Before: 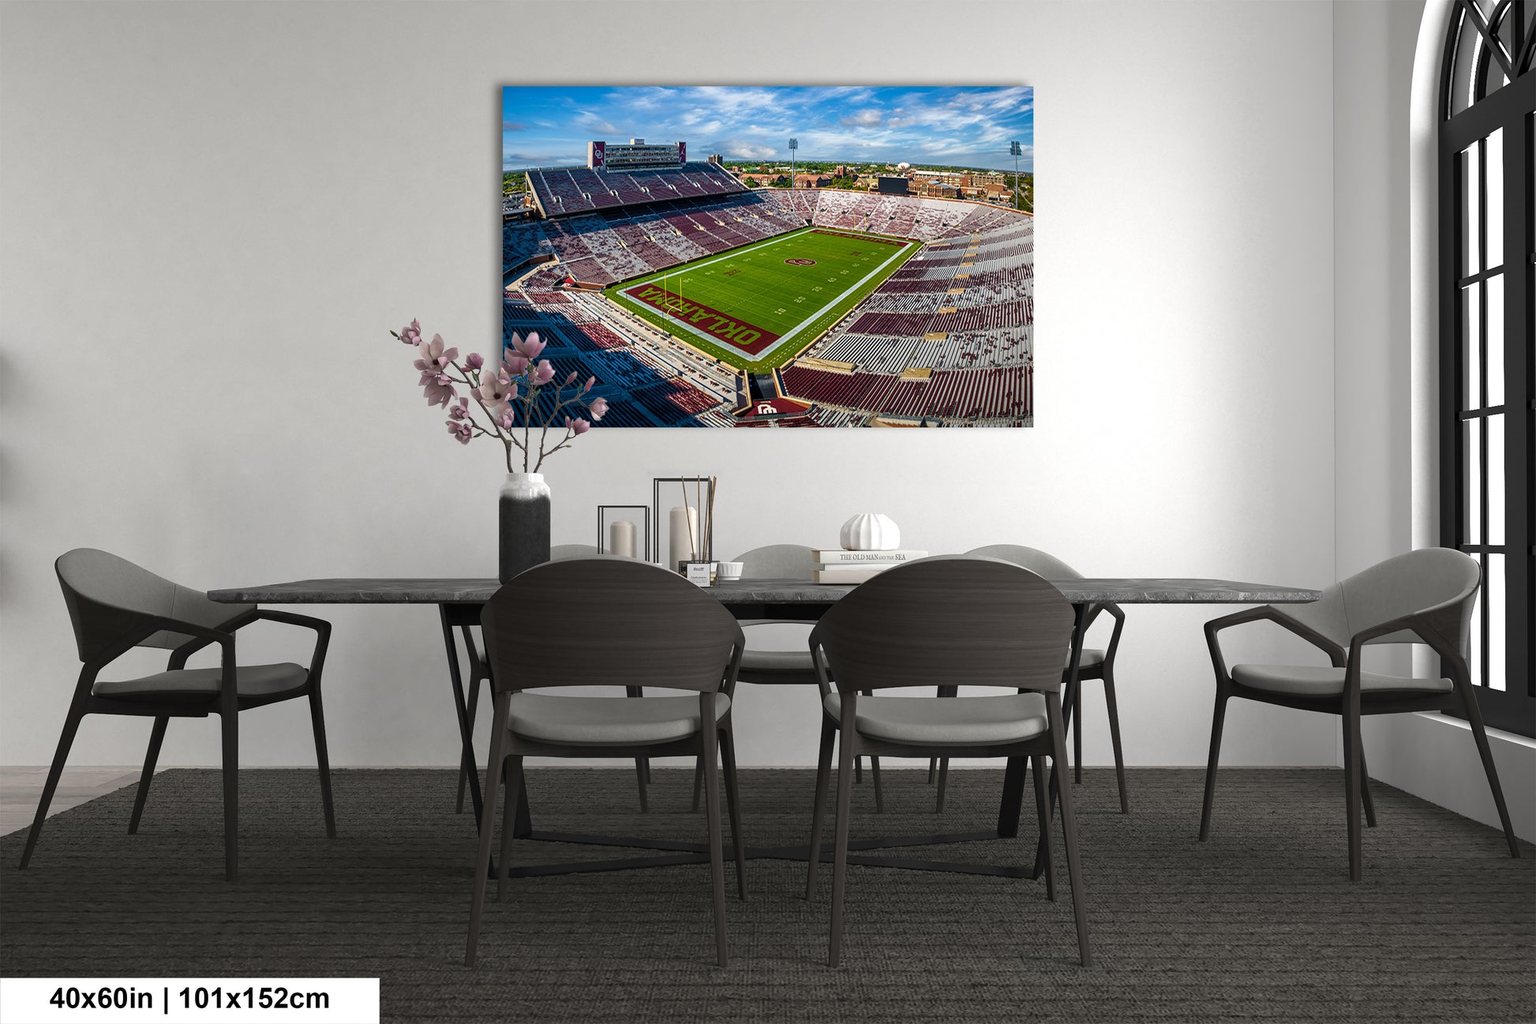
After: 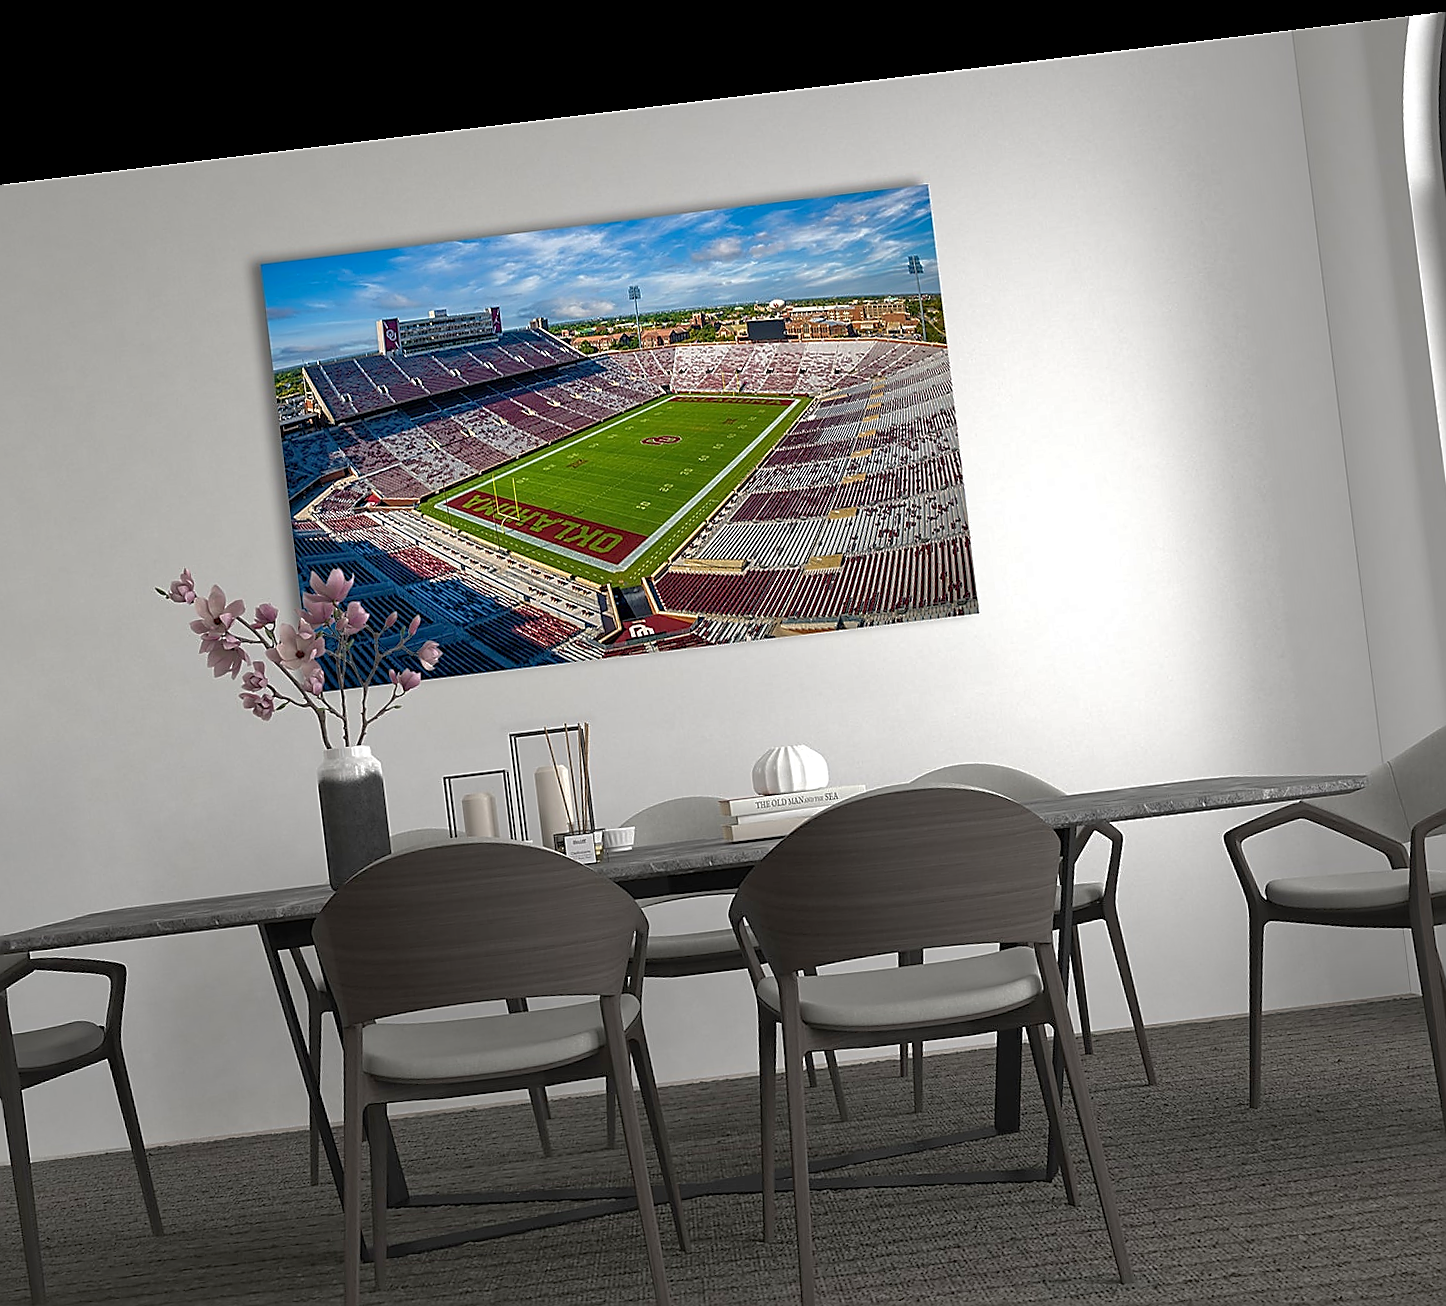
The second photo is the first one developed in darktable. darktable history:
rotate and perspective: rotation -6.83°, automatic cropping off
sharpen: radius 1.4, amount 1.25, threshold 0.7
crop: left 18.479%, right 12.2%, bottom 13.971%
shadows and highlights: on, module defaults
